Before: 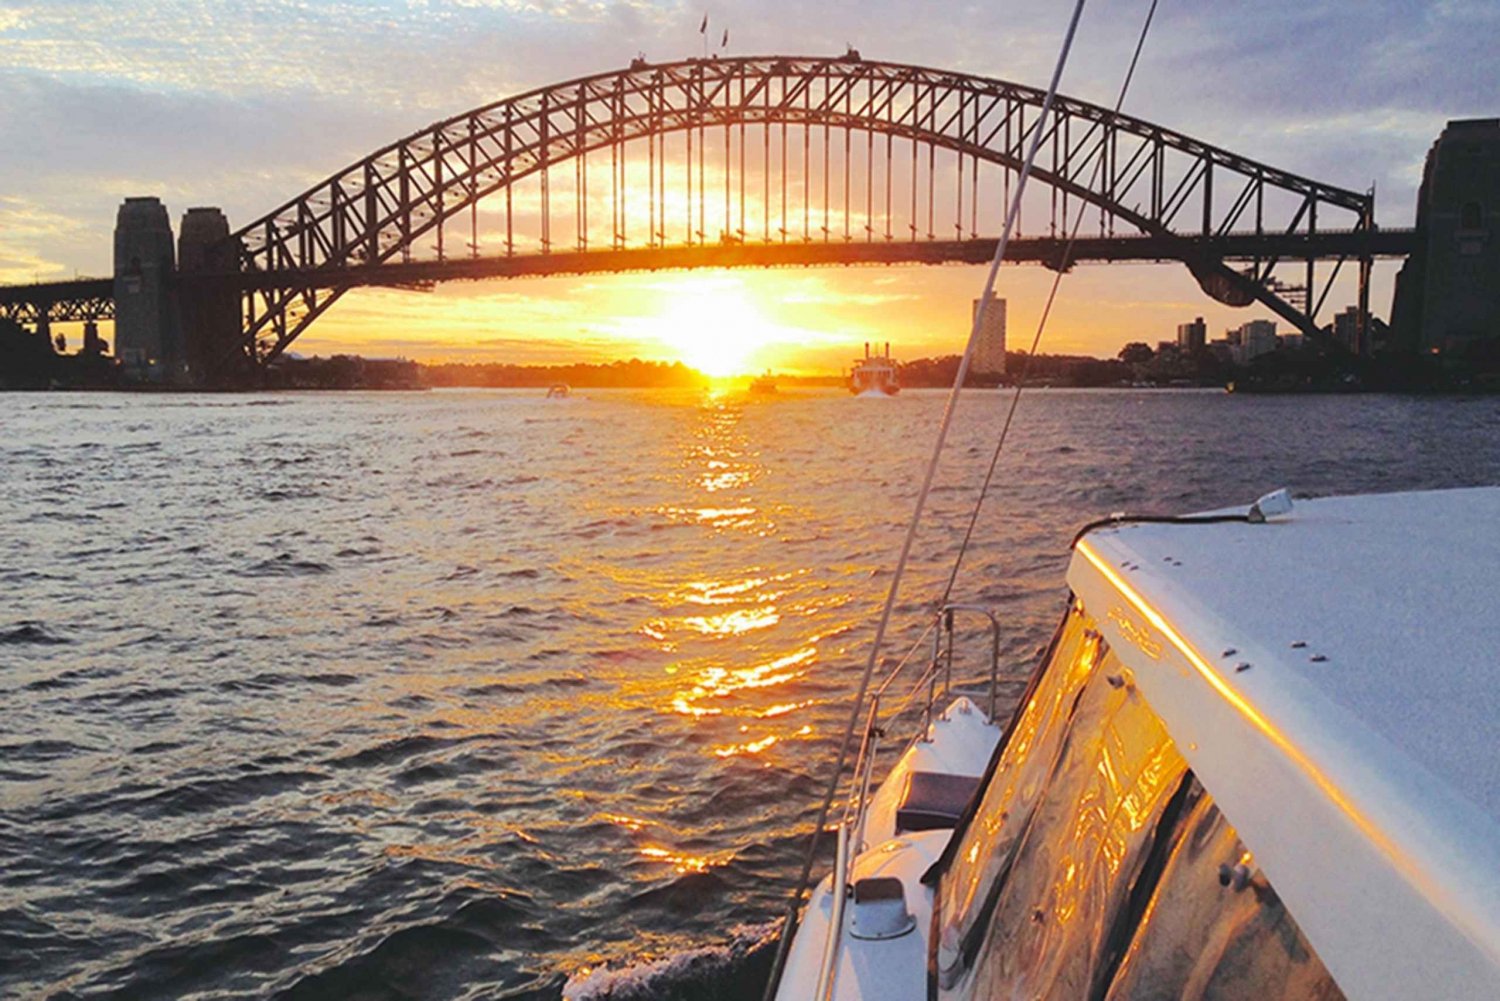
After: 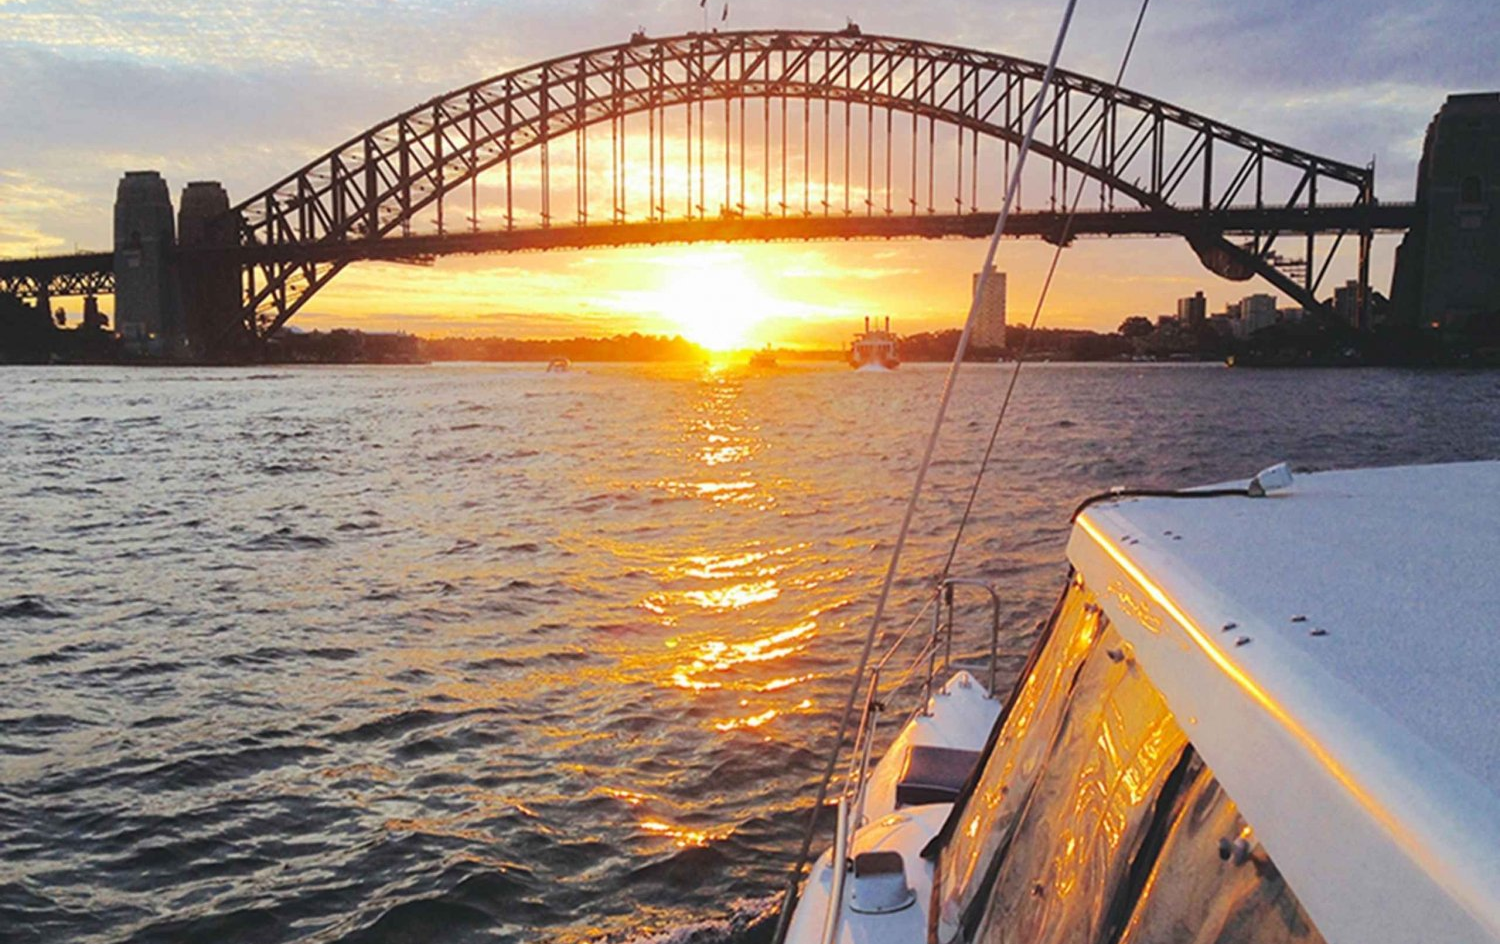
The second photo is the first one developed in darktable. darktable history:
crop and rotate: top 2.652%, bottom 3.016%
